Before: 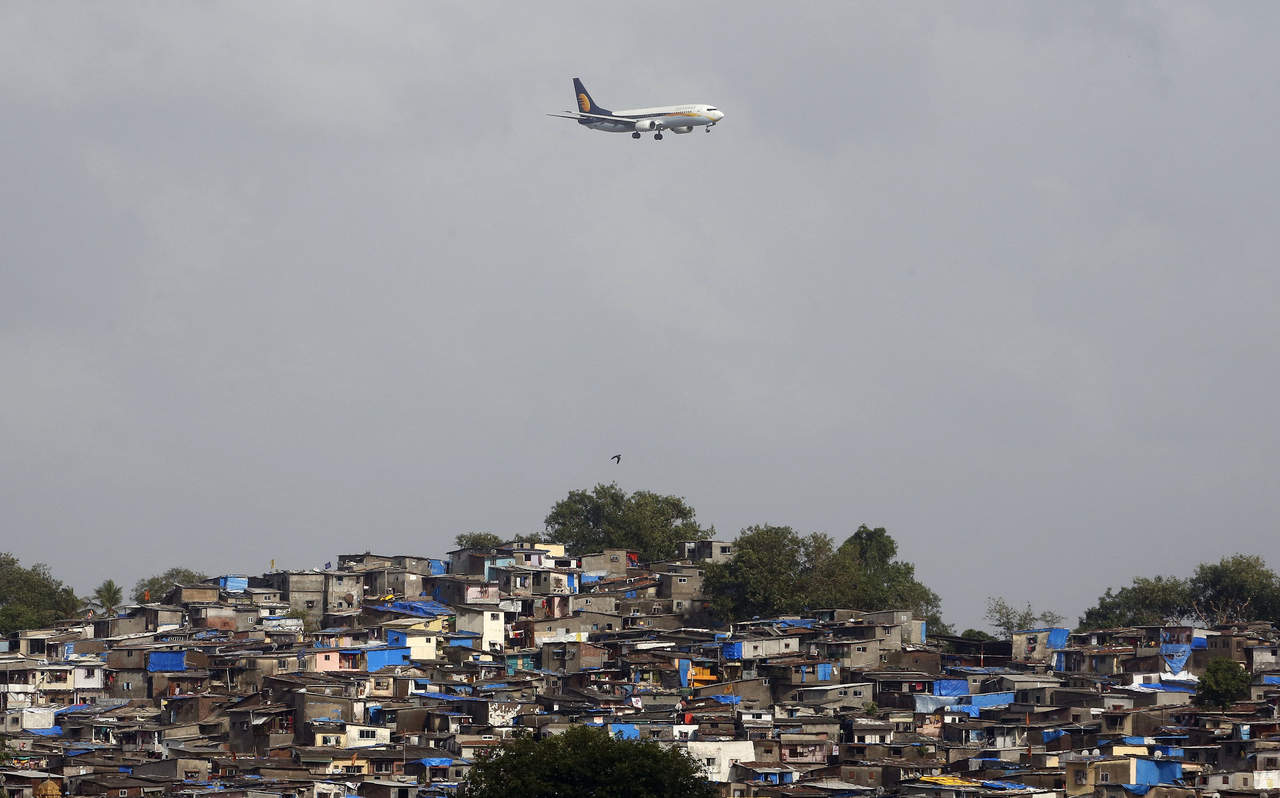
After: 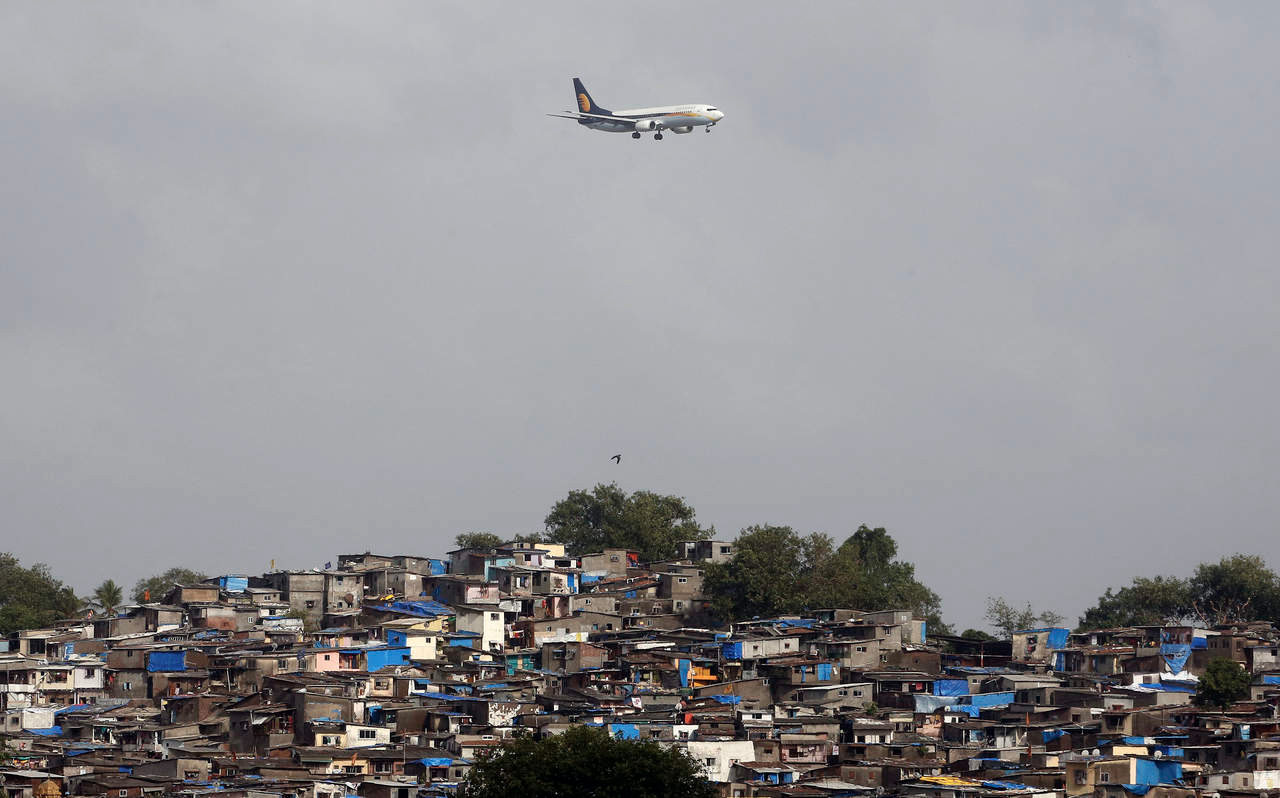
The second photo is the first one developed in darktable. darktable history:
contrast brightness saturation: saturation -0.172
